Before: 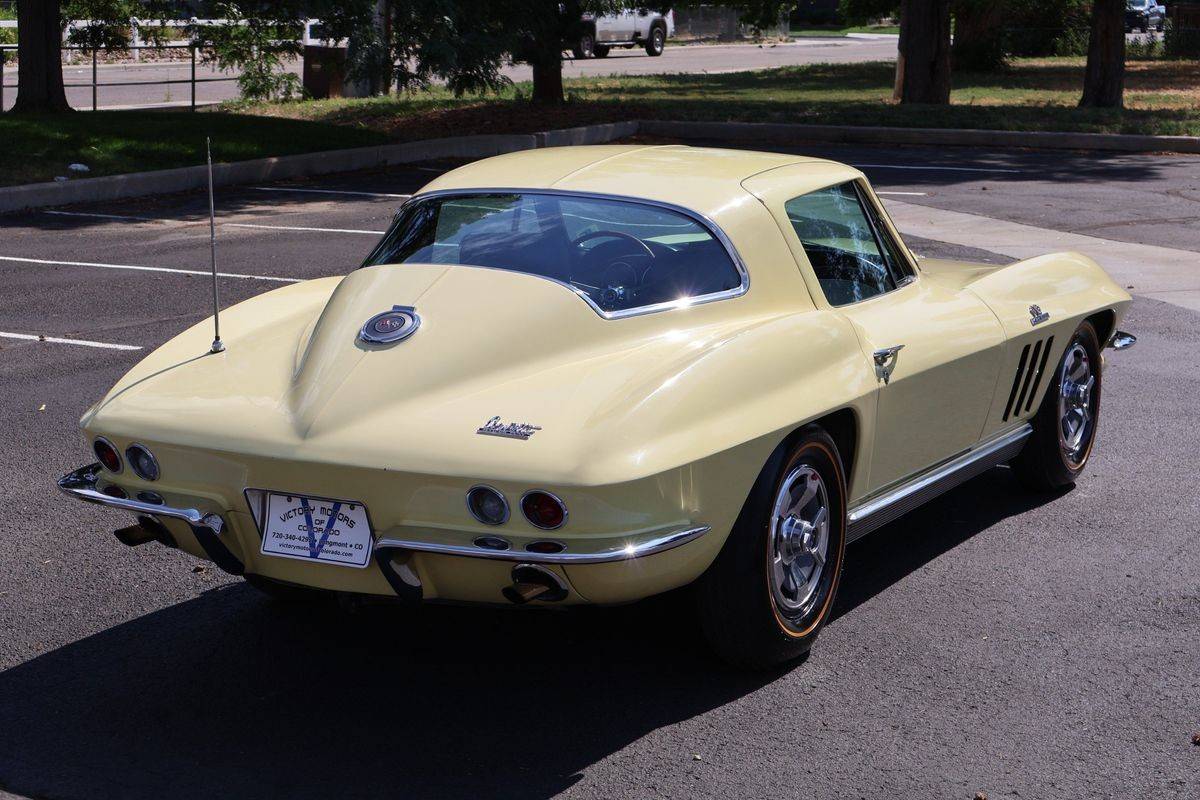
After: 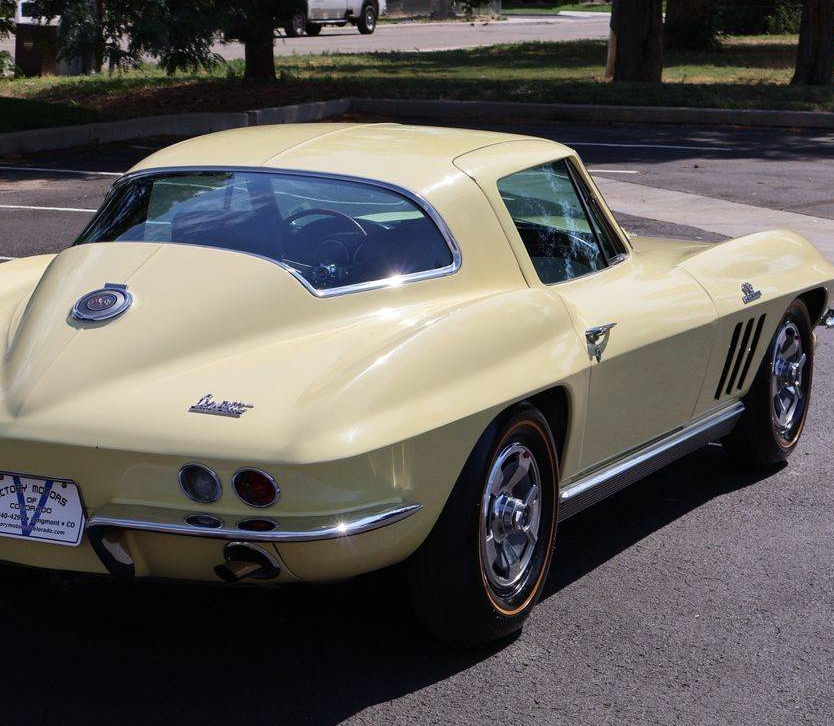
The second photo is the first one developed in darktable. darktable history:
crop and rotate: left 24.034%, top 2.838%, right 6.406%, bottom 6.299%
white balance: red 1, blue 1
